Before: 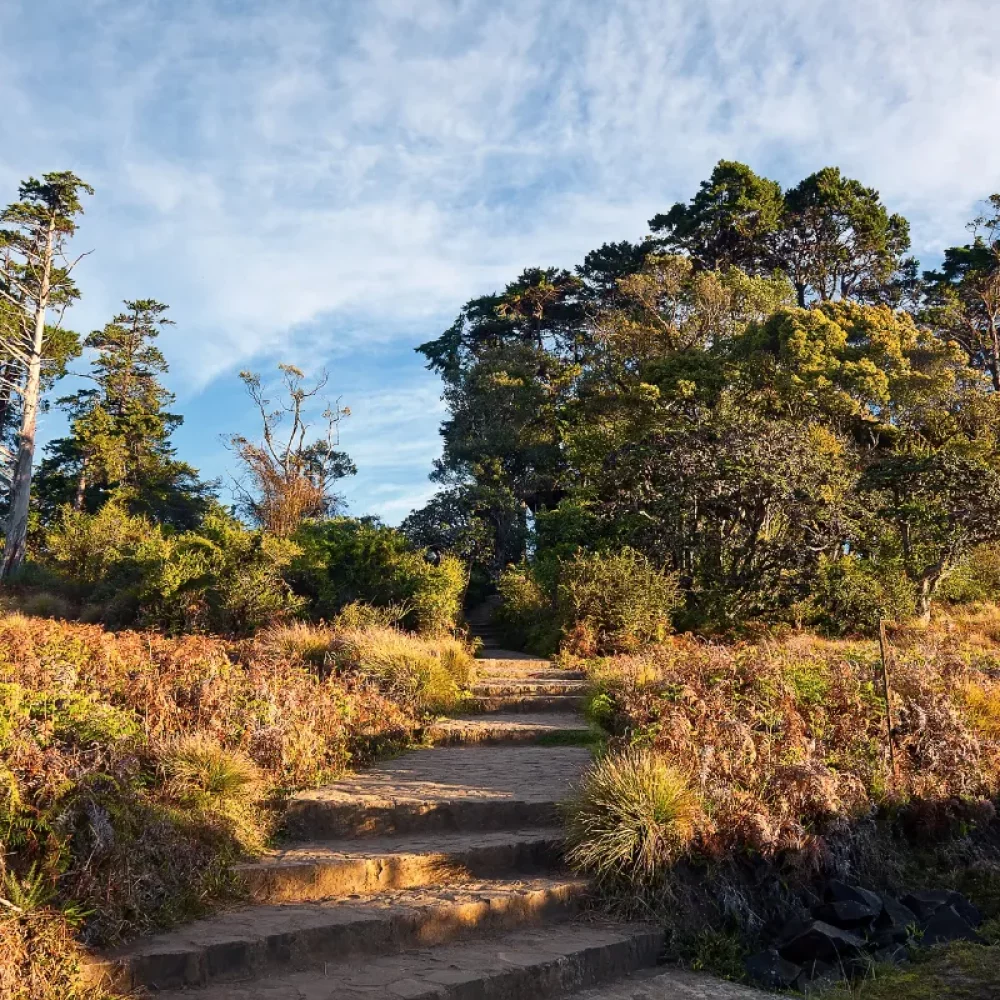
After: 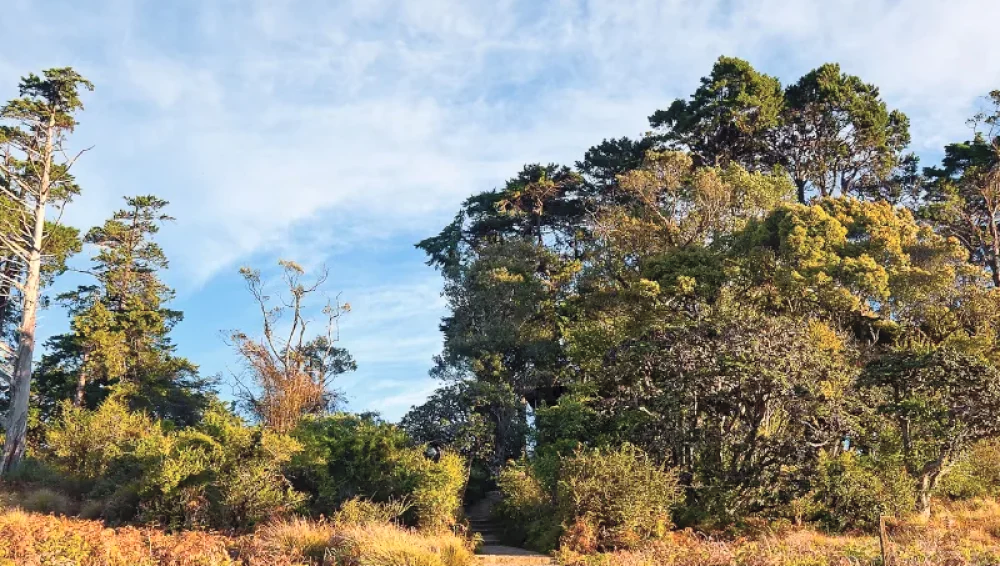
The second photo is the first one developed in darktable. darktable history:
crop and rotate: top 10.456%, bottom 32.88%
contrast brightness saturation: brightness 0.153
